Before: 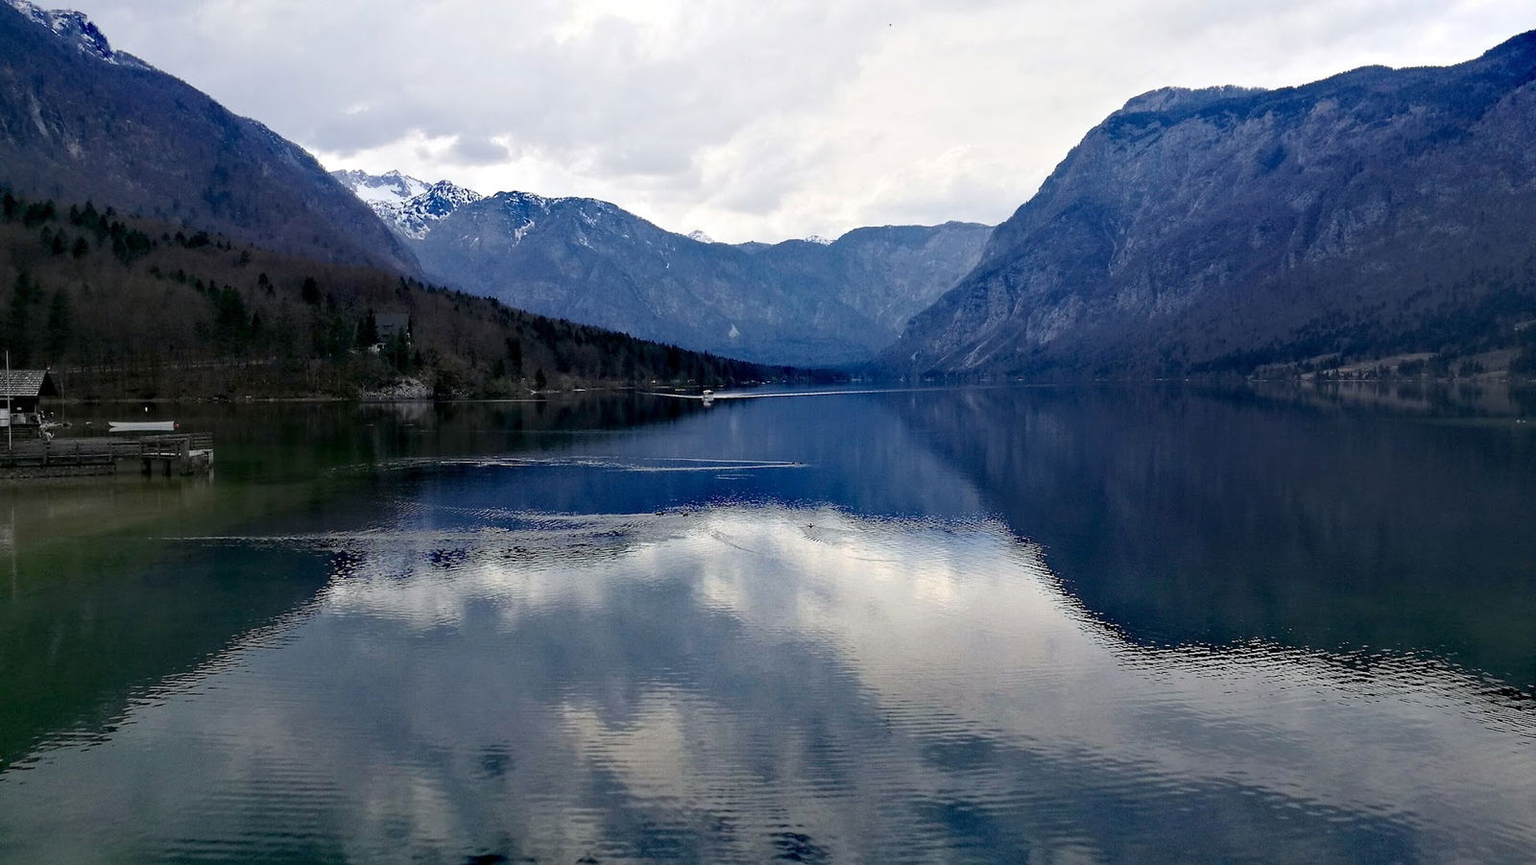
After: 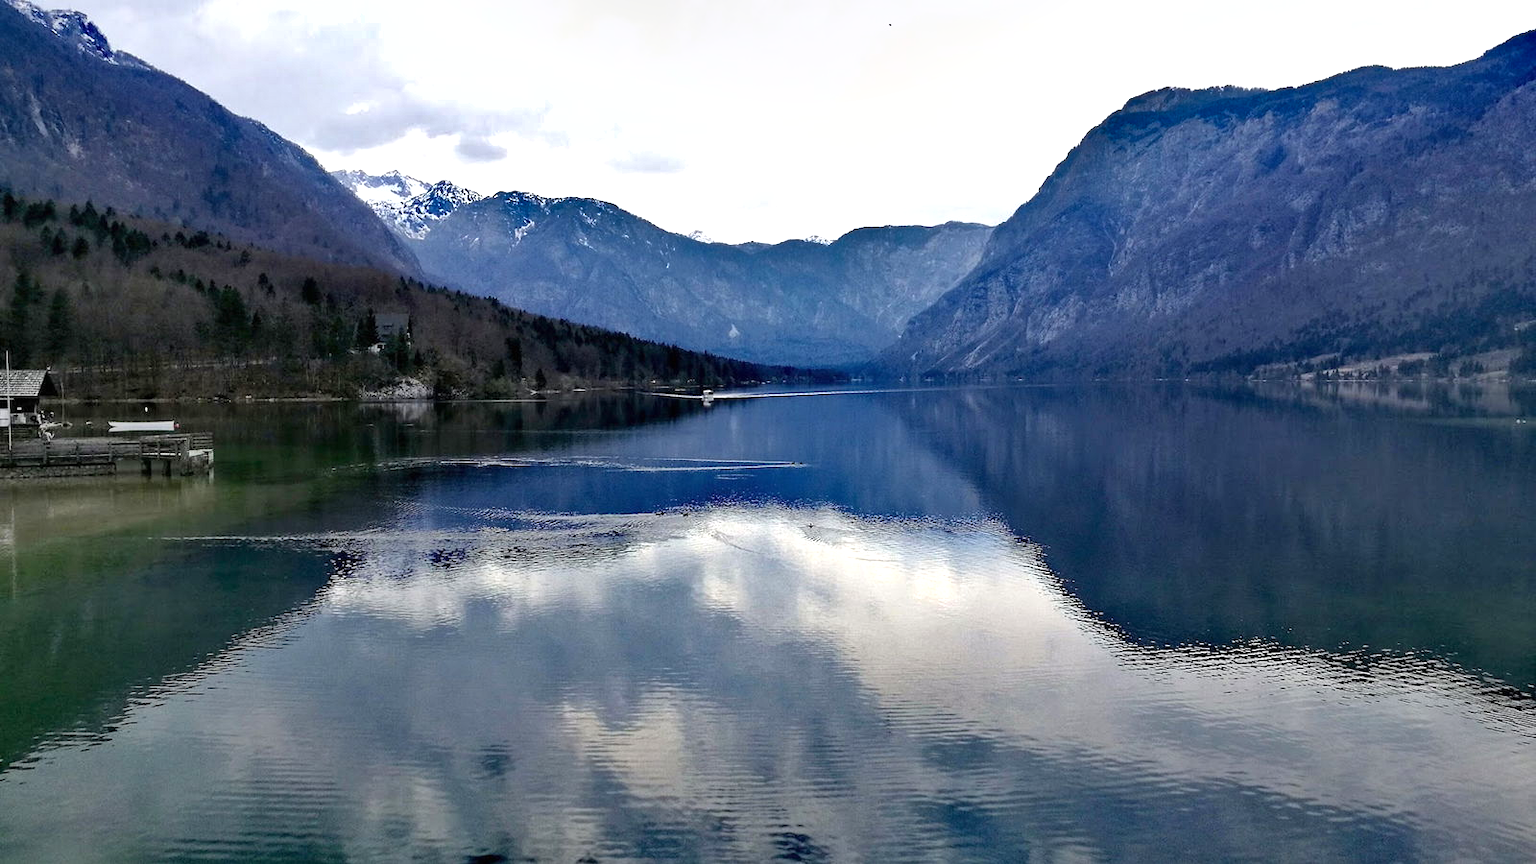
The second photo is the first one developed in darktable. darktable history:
exposure: black level correction 0, exposure 0.5 EV, compensate exposure bias true, compensate highlight preservation false
shadows and highlights: white point adjustment 0.1, highlights -70, soften with gaussian
